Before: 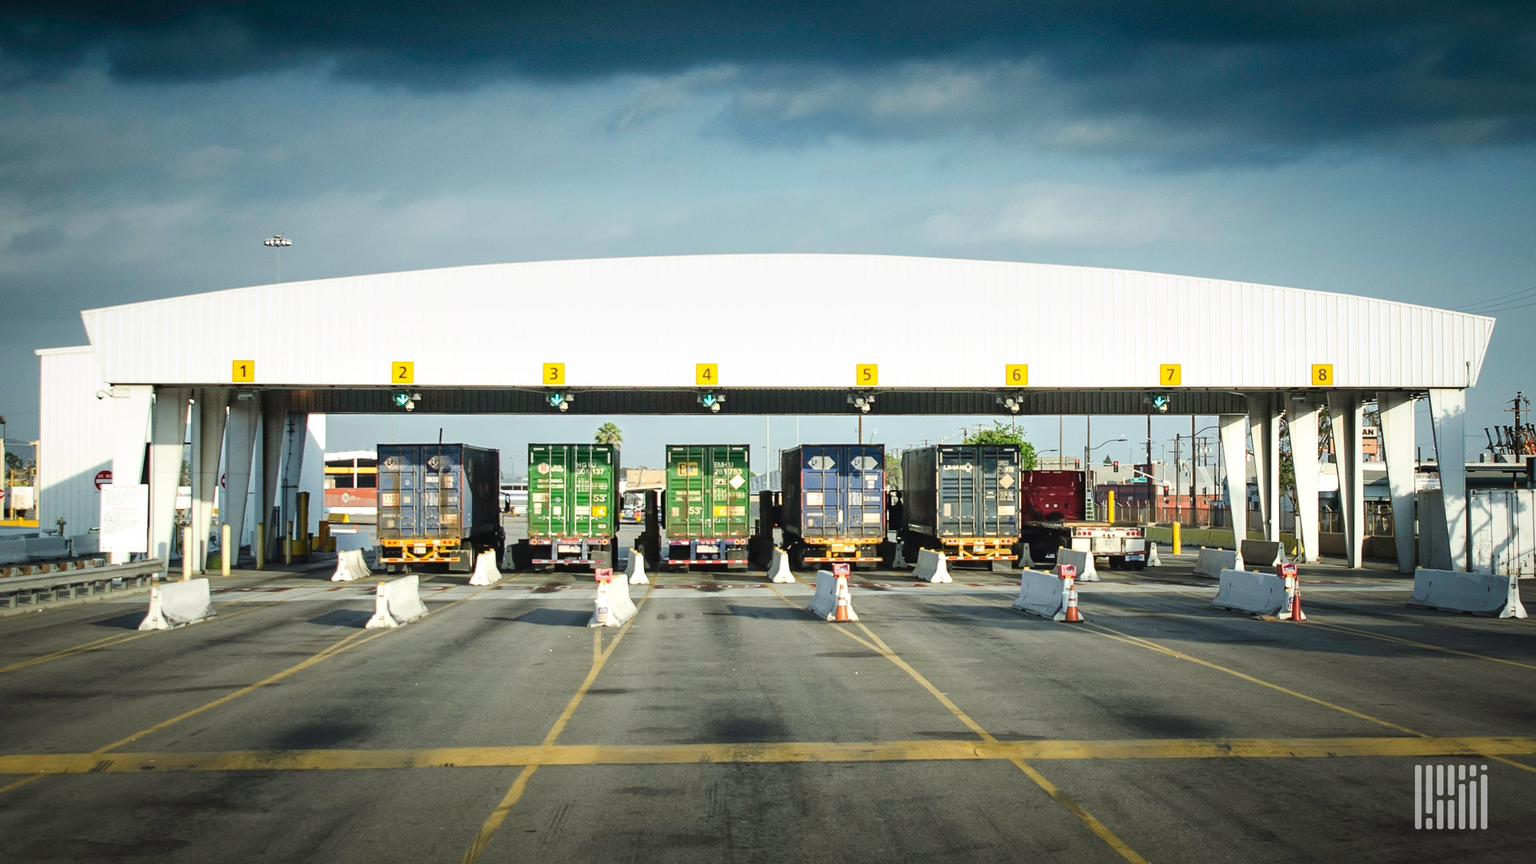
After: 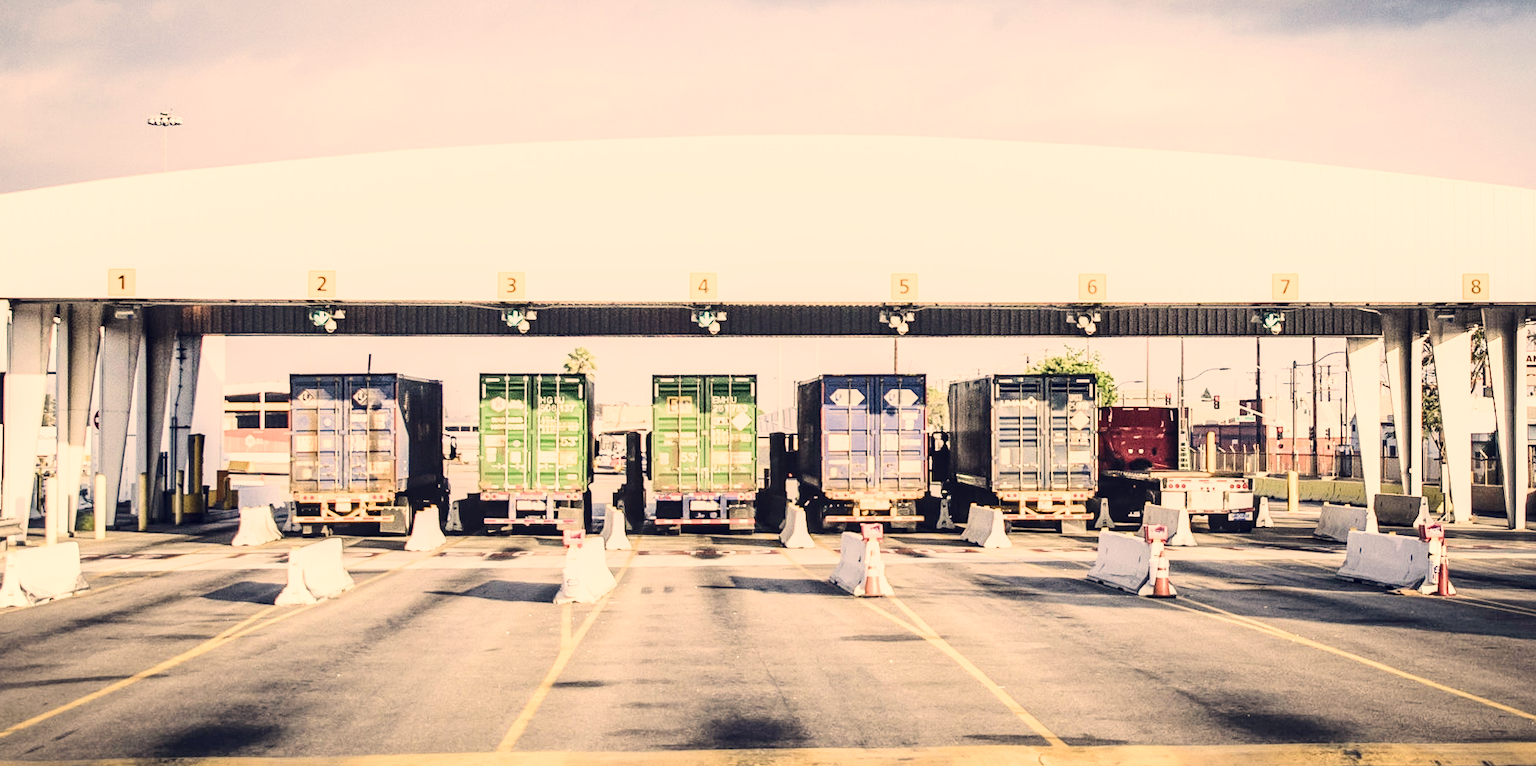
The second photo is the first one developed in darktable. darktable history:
color correction: highlights a* 20.33, highlights b* 27.27, shadows a* 3.44, shadows b* -16.71, saturation 0.762
exposure: black level correction 0, exposure 1.2 EV, compensate highlight preservation false
crop: left 9.562%, top 16.981%, right 10.712%, bottom 12.33%
local contrast: on, module defaults
filmic rgb: black relative exposure -7.65 EV, white relative exposure 4.56 EV, hardness 3.61, contrast 1.057, add noise in highlights 0.001, color science v3 (2019), use custom middle-gray values true, contrast in highlights soft
contrast brightness saturation: contrast 0.289
